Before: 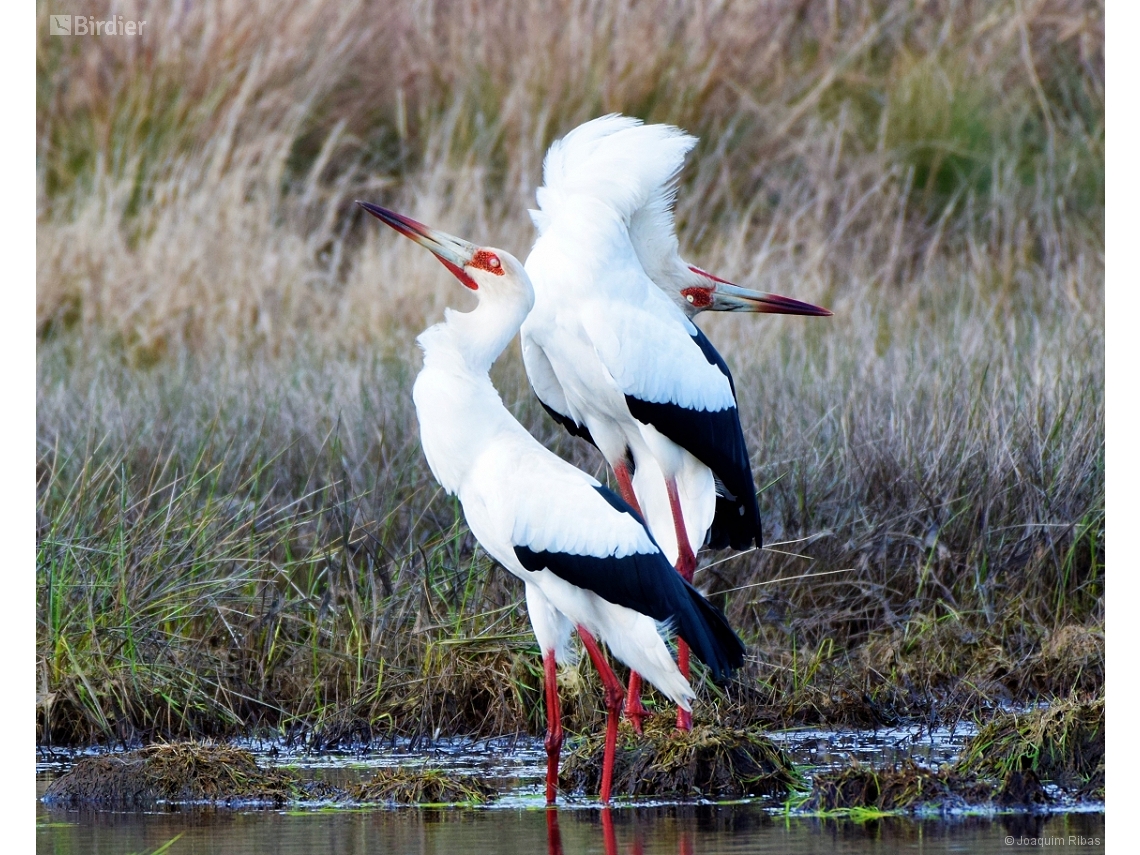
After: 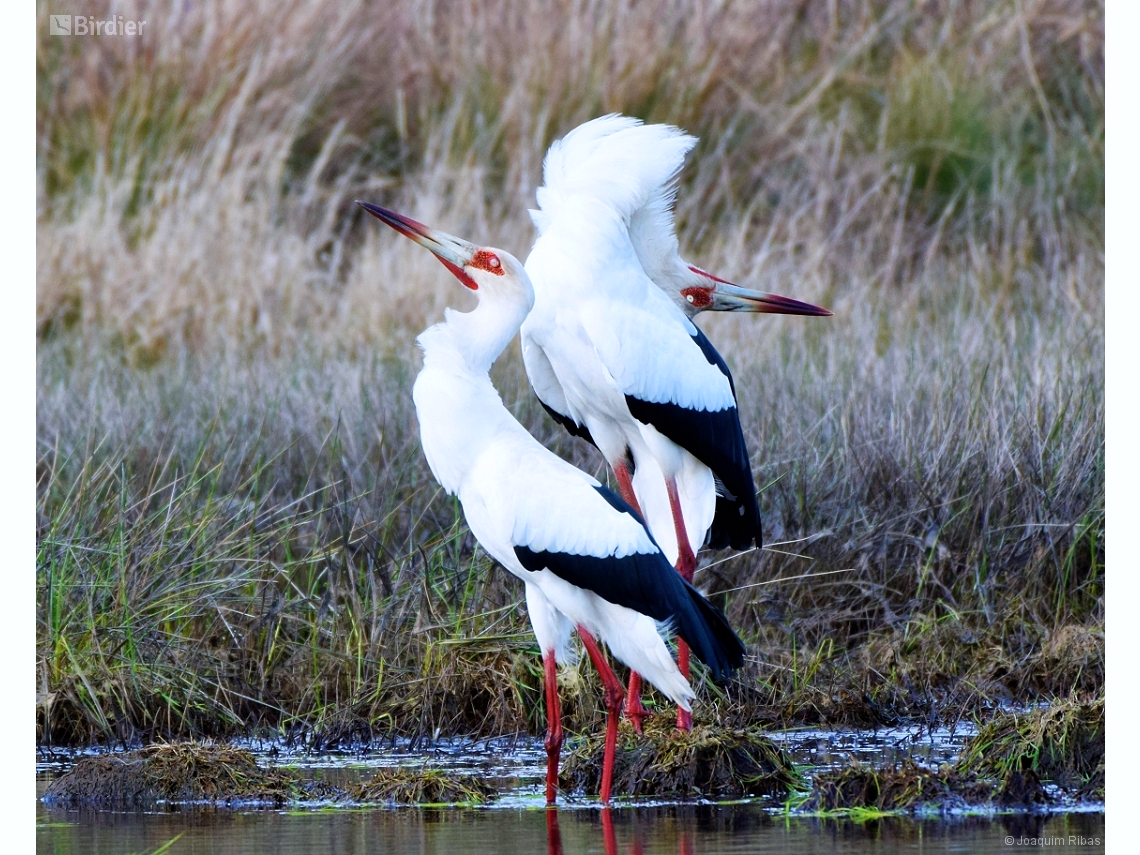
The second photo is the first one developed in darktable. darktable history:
white balance: red 0.984, blue 1.059
